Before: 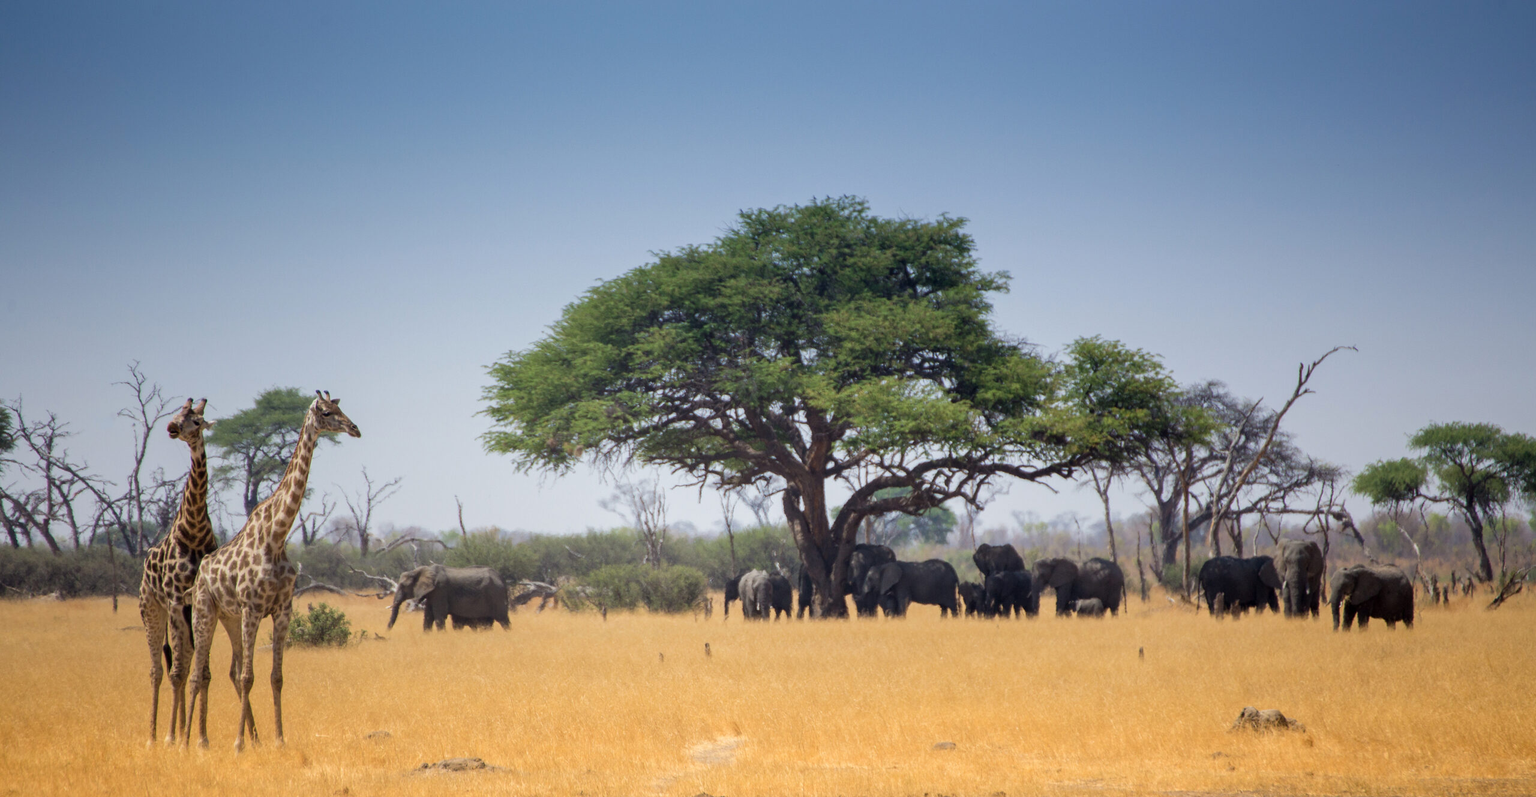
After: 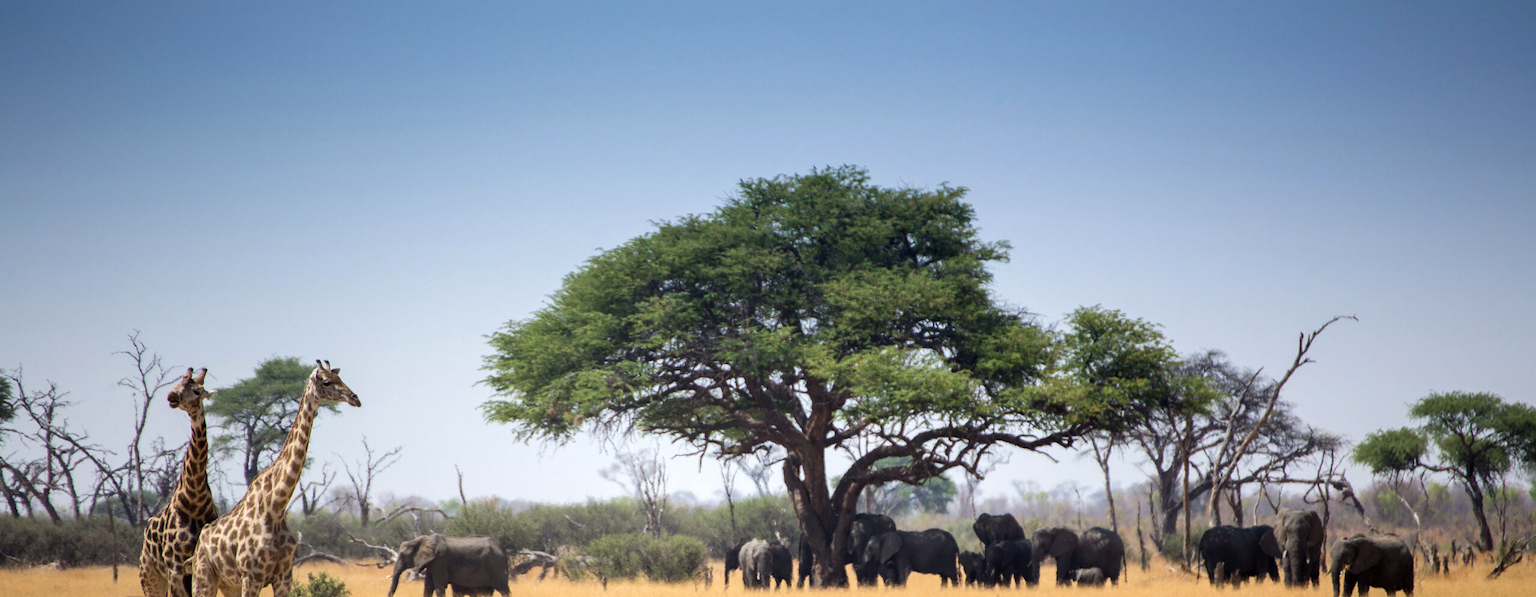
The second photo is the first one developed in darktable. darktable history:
tone equalizer: -8 EV -0.417 EV, -7 EV -0.389 EV, -6 EV -0.333 EV, -5 EV -0.222 EV, -3 EV 0.222 EV, -2 EV 0.333 EV, -1 EV 0.389 EV, +0 EV 0.417 EV, edges refinement/feathering 500, mask exposure compensation -1.57 EV, preserve details no
crop: top 3.857%, bottom 21.132%
